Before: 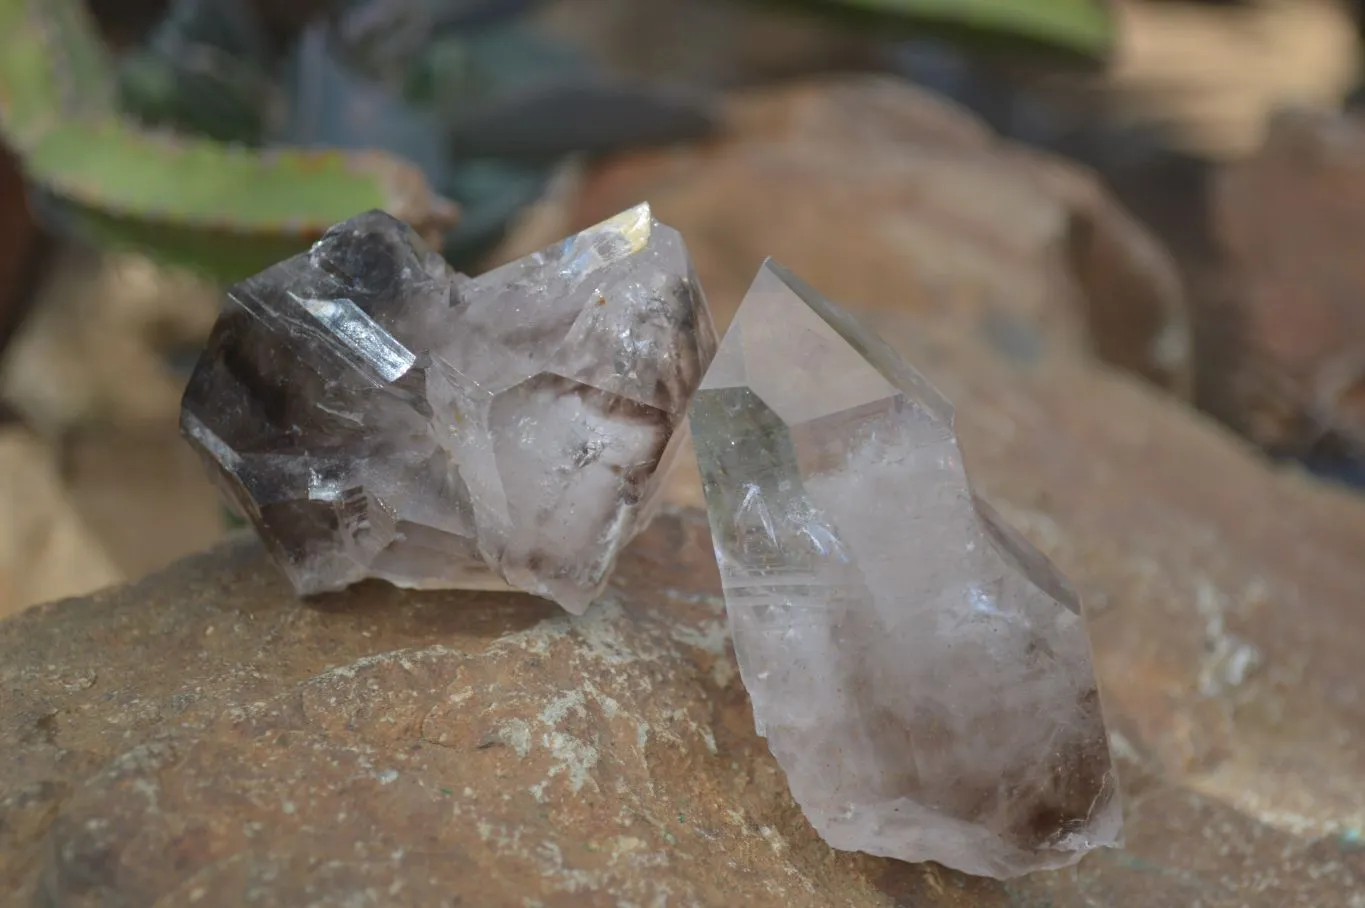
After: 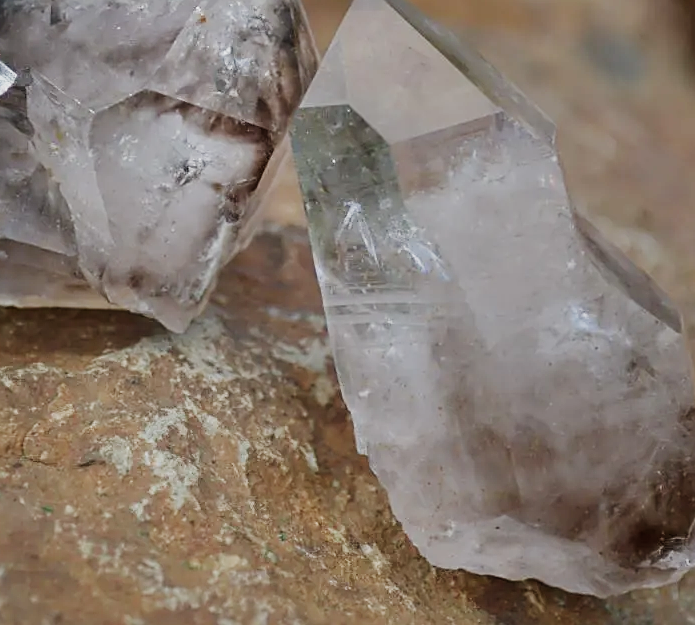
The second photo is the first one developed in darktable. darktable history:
sharpen: on, module defaults
local contrast: mode bilateral grid, contrast 15, coarseness 36, detail 105%, midtone range 0.2
crop and rotate: left 29.237%, top 31.152%, right 19.807%
sigmoid: contrast 1.69, skew -0.23, preserve hue 0%, red attenuation 0.1, red rotation 0.035, green attenuation 0.1, green rotation -0.017, blue attenuation 0.15, blue rotation -0.052, base primaries Rec2020
